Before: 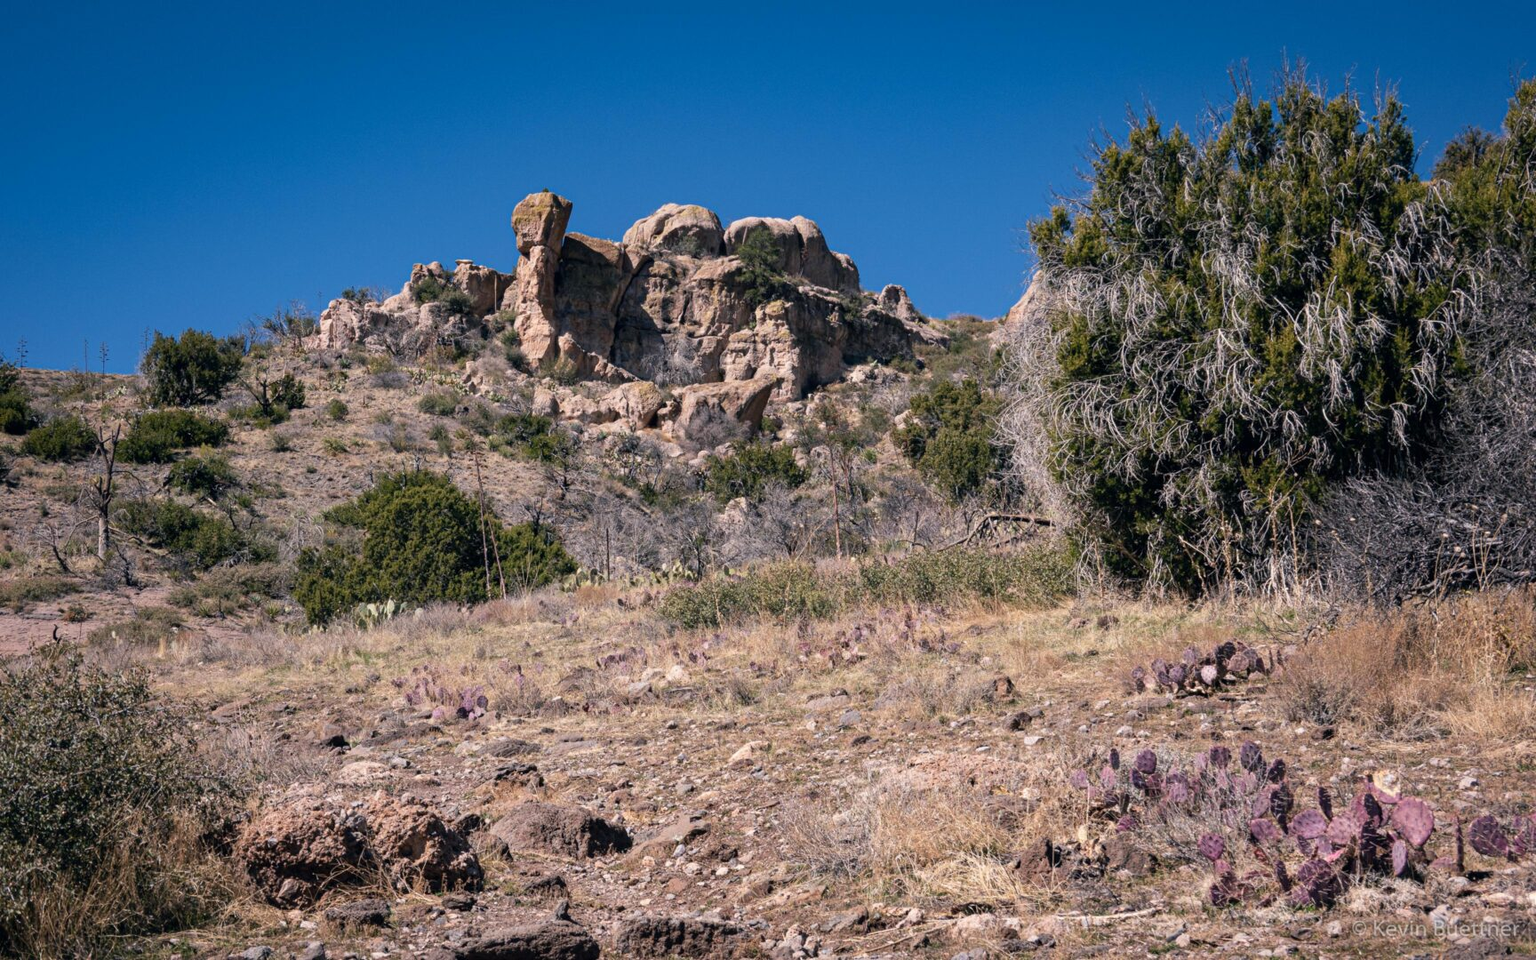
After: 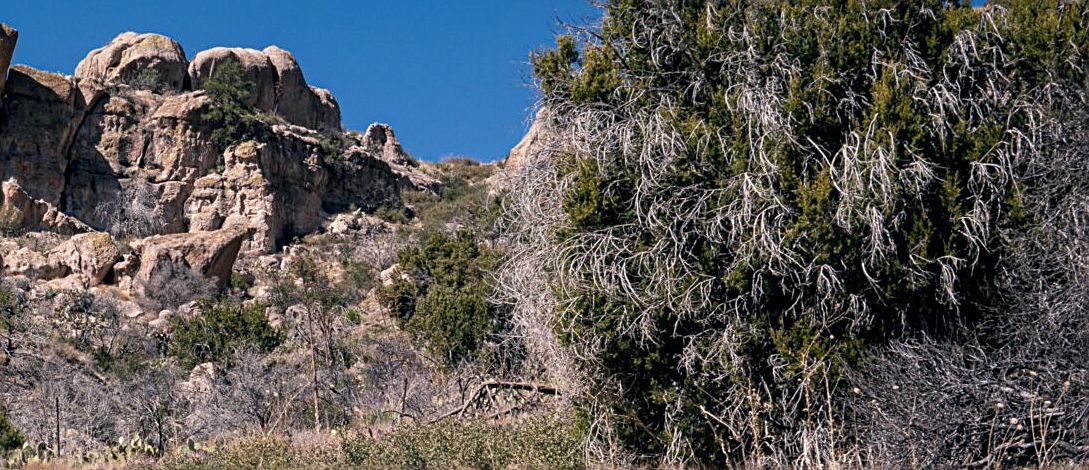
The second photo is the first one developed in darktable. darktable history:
crop: left 36.269%, top 18.261%, right 0.671%, bottom 38.134%
sharpen: on, module defaults
local contrast: highlights 101%, shadows 102%, detail 119%, midtone range 0.2
